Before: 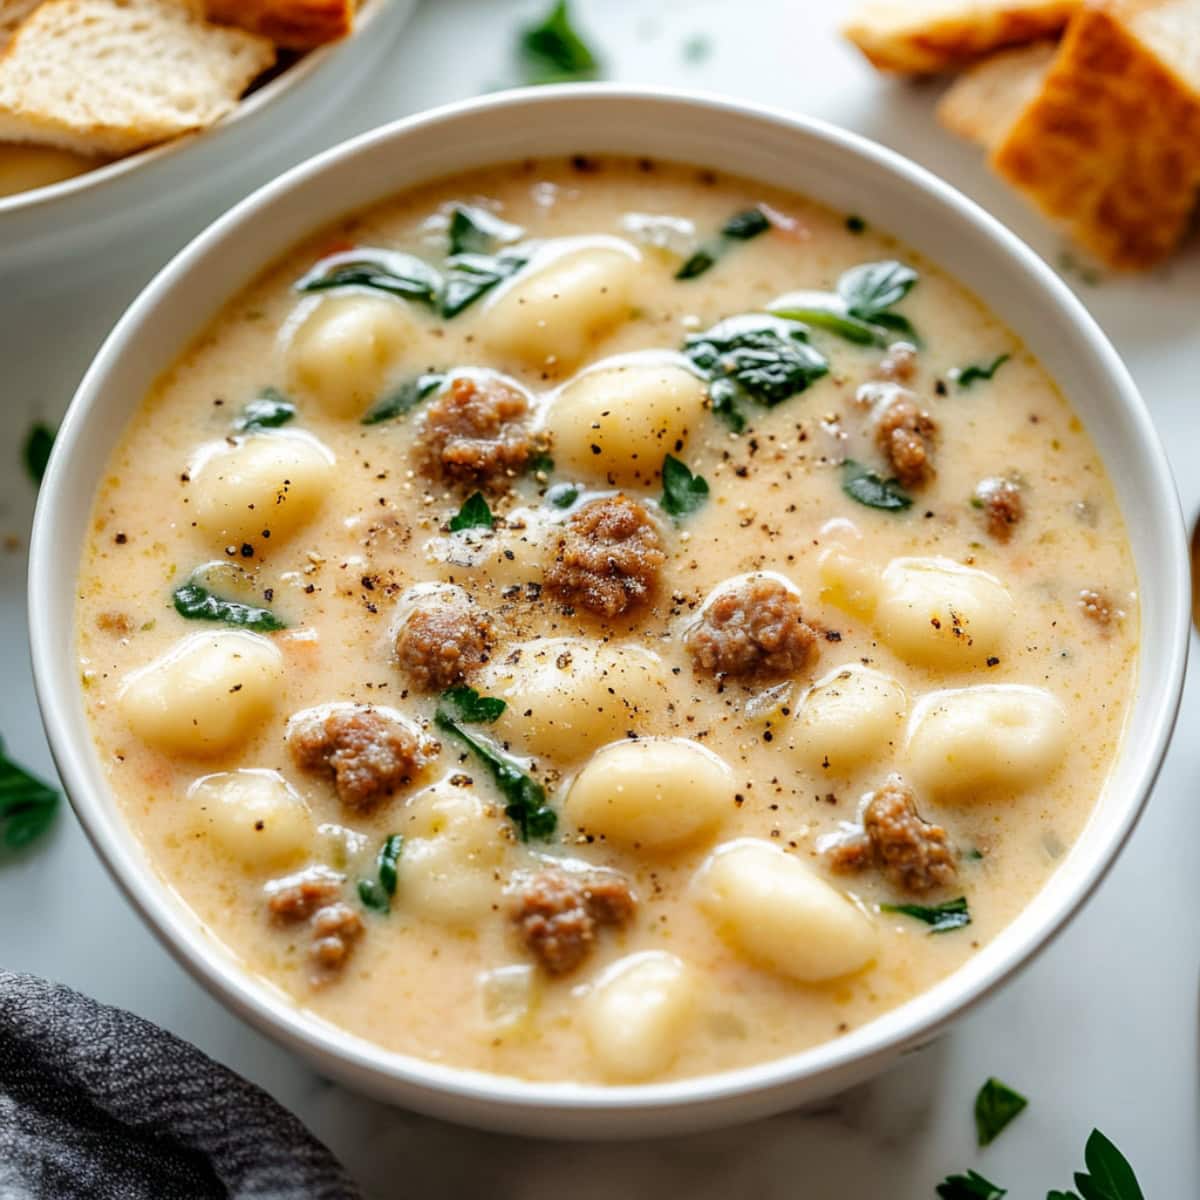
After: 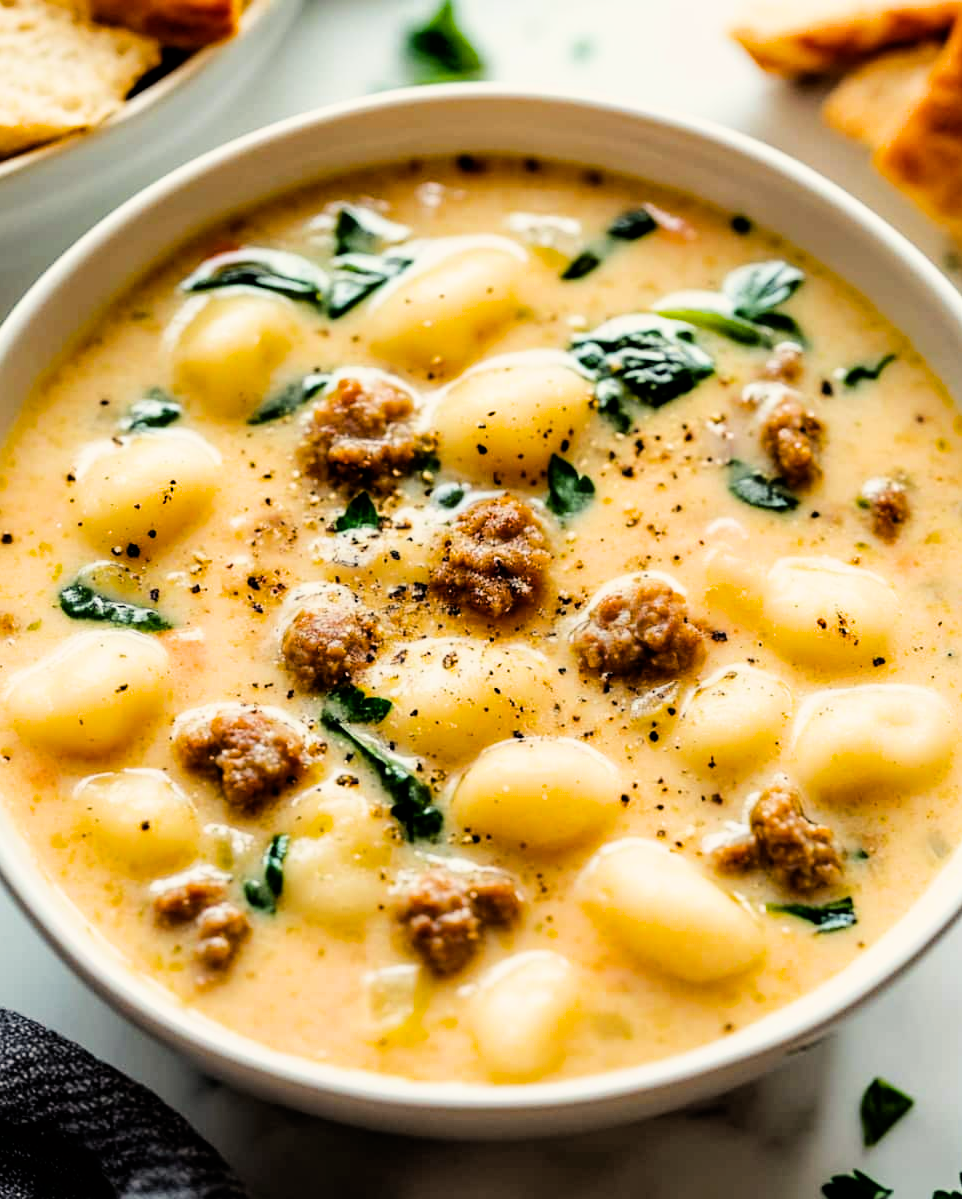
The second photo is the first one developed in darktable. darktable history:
crop and rotate: left 9.531%, right 10.288%
filmic rgb: black relative exposure -7.97 EV, white relative exposure 4.02 EV, hardness 4.16, latitude 49.68%, contrast 1.1
color balance rgb: highlights gain › chroma 3.022%, highlights gain › hue 77.82°, perceptual saturation grading › global saturation 29.351%, perceptual brilliance grading › highlights 20.689%, perceptual brilliance grading › mid-tones 20.066%, perceptual brilliance grading › shadows -20.745%
